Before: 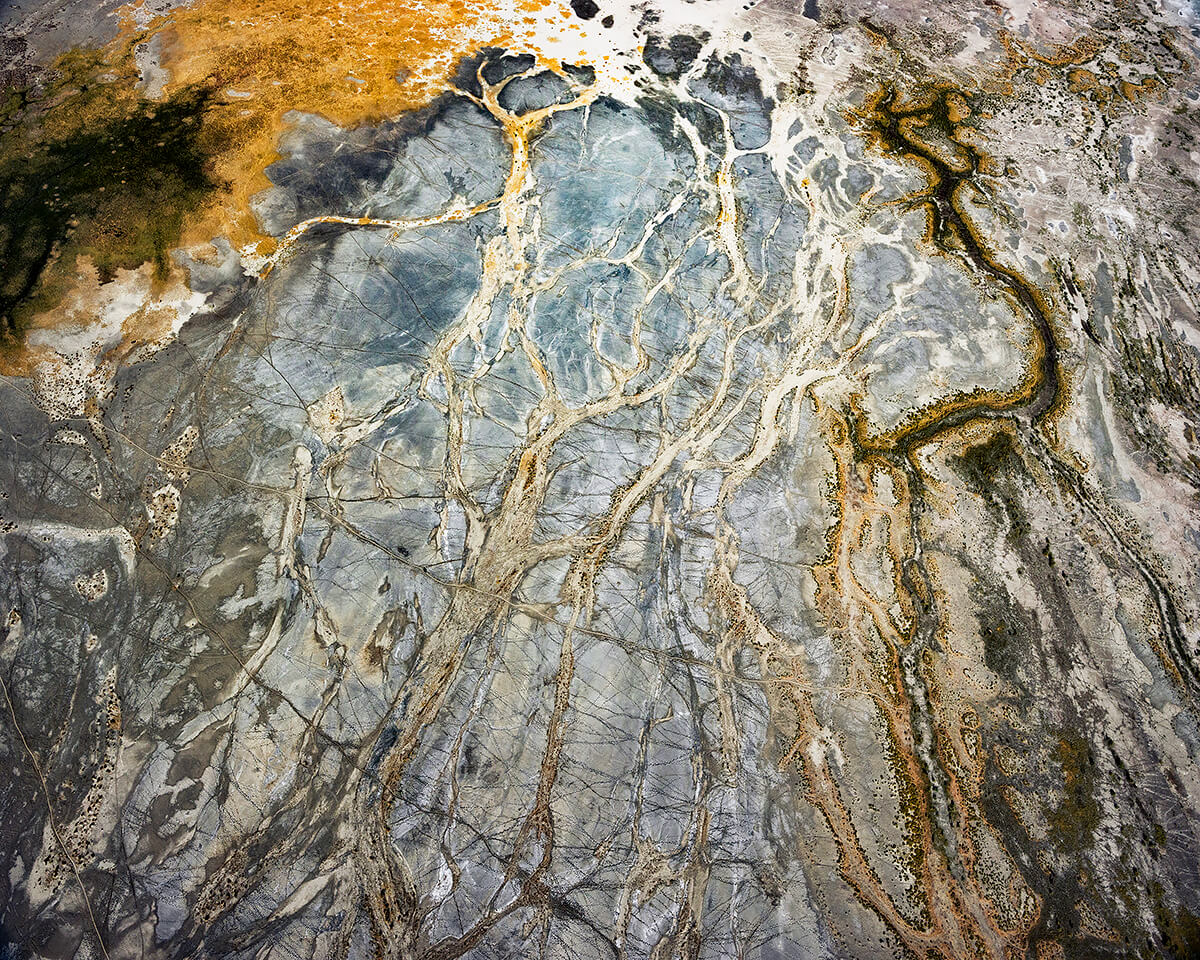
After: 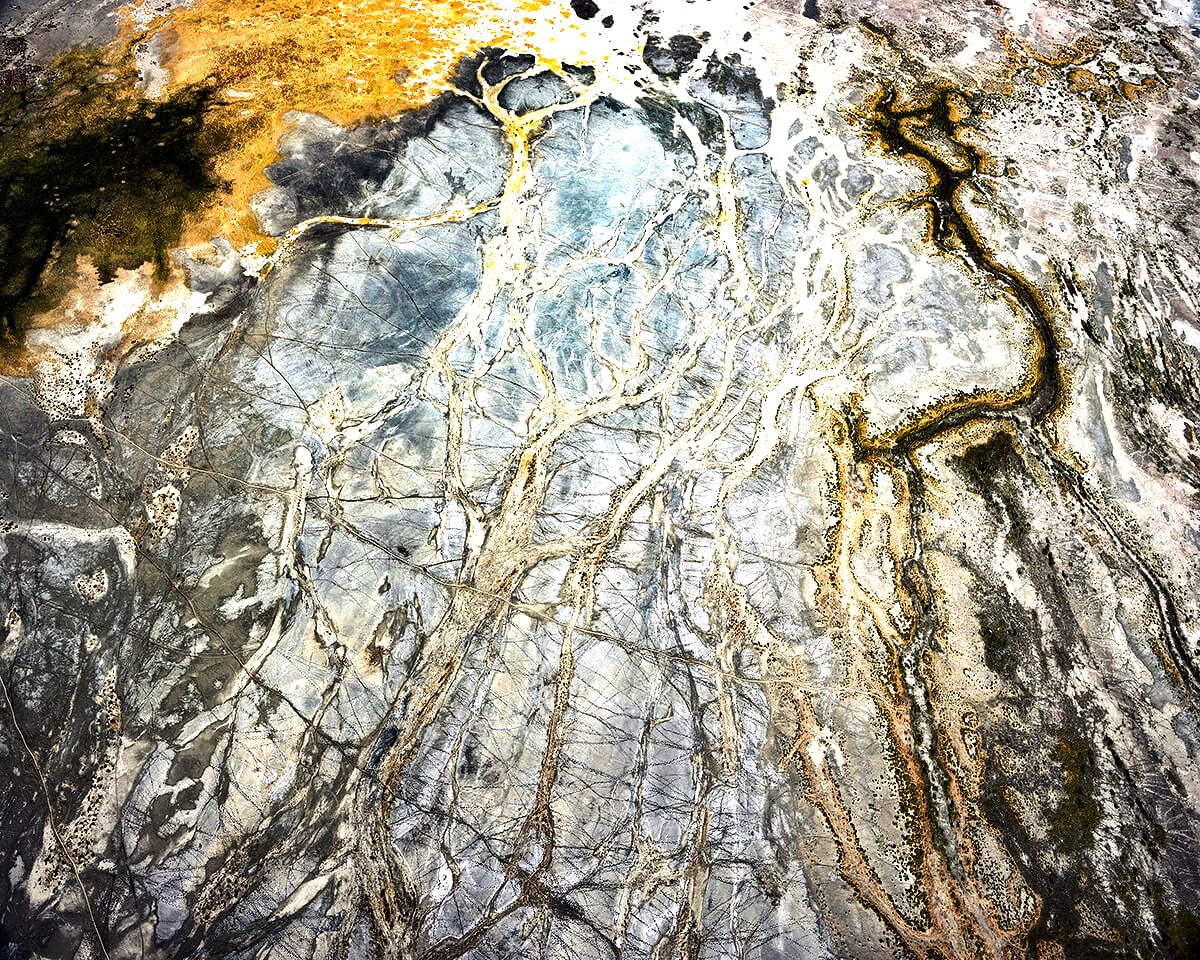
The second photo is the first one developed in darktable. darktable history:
exposure: black level correction 0.002, compensate highlight preservation false
tone equalizer: -8 EV -1.08 EV, -7 EV -1.01 EV, -6 EV -0.867 EV, -5 EV -0.578 EV, -3 EV 0.578 EV, -2 EV 0.867 EV, -1 EV 1.01 EV, +0 EV 1.08 EV, edges refinement/feathering 500, mask exposure compensation -1.57 EV, preserve details no
